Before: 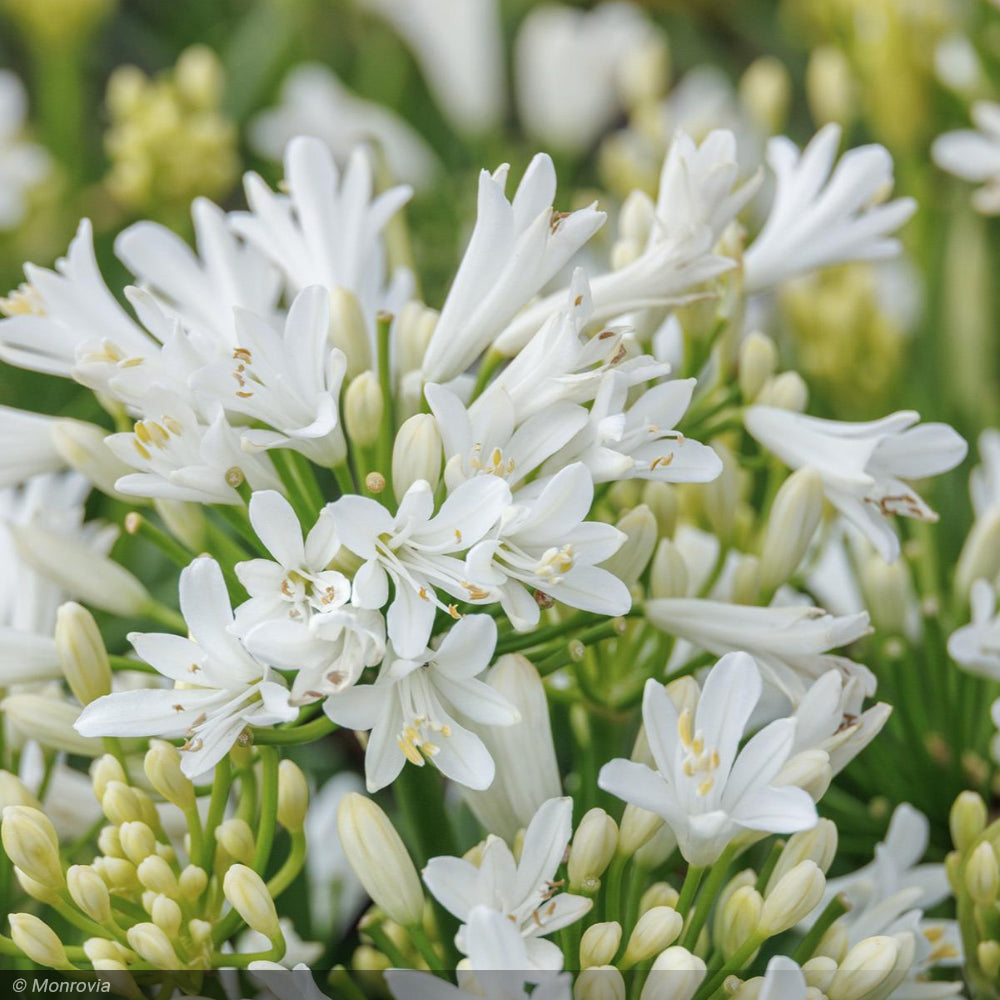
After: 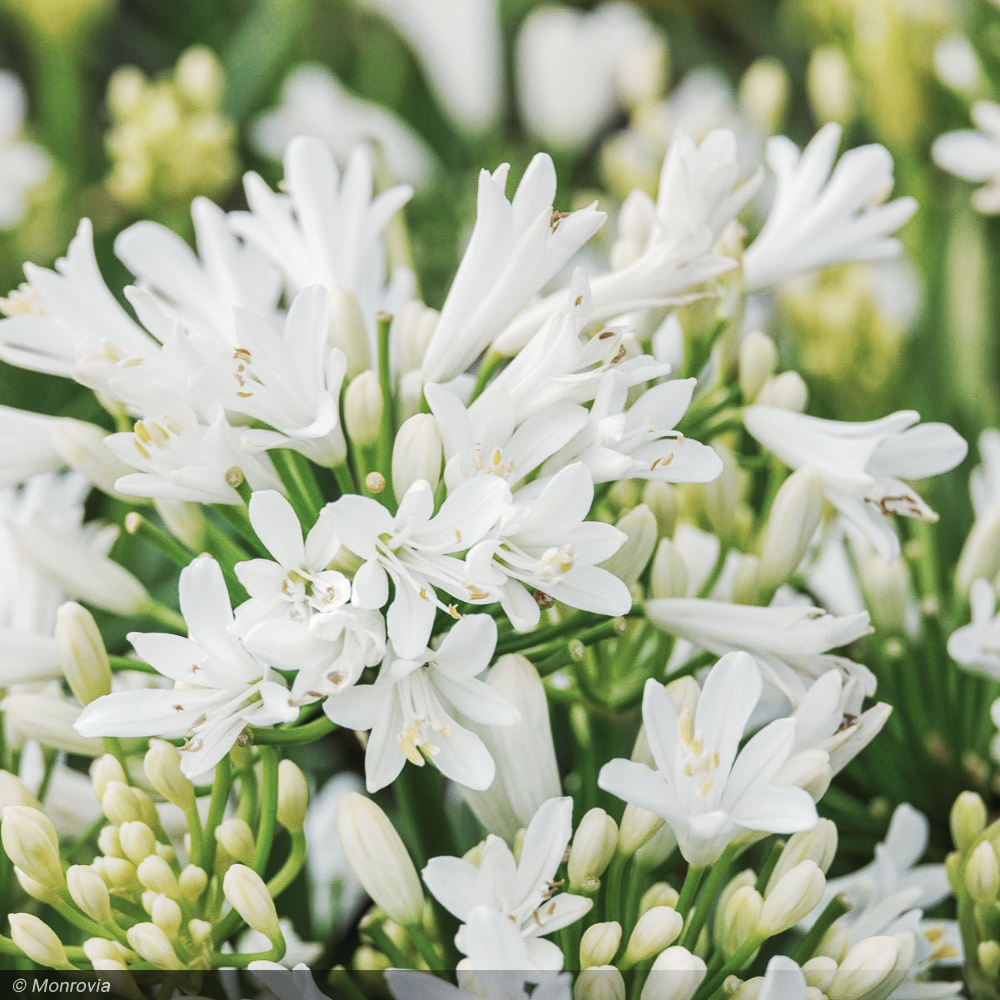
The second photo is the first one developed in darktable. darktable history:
tone curve: curves: ch0 [(0, 0) (0.003, 0.023) (0.011, 0.024) (0.025, 0.026) (0.044, 0.035) (0.069, 0.05) (0.1, 0.071) (0.136, 0.098) (0.177, 0.135) (0.224, 0.172) (0.277, 0.227) (0.335, 0.296) (0.399, 0.372) (0.468, 0.462) (0.543, 0.58) (0.623, 0.697) (0.709, 0.789) (0.801, 0.86) (0.898, 0.918) (1, 1)], preserve colors none
color look up table: target L [94.13, 96, 94.63, 83.34, 77.26, 72.37, 67.51, 56.48, 44.62, 42.75, 37.91, 18.31, 200.28, 89.54, 84.1, 73.65, 67.54, 59.36, 60.47, 52.85, 49.57, 48.7, 44.48, 41.57, 31.05, 16.93, 1.614, 68.53, 69.95, 64.81, 63.05, 56.73, 52.4, 43.08, 32.73, 43.03, 32.82, 26.45, 23.73, 18.16, 17.16, 3.256, 93.48, 86.58, 64.77, 61.9, 61.26, 50.73, 52.53], target a [-17.77, -6.124, -18.66, -43.17, -24.57, -42.23, -10.03, -2.264, -32.79, -7.538, -23.64, -10.38, 0, 2.317, -0.752, 24.96, 9.178, 45.46, 31.39, 56.34, 9.761, 23.87, 44.14, 48.23, 4.347, 26.4, -4.246, 50.92, 17.01, 25.2, 4.492, 69.08, 16.53, 26.21, 45.1, 52.01, 26.9, 47.01, 39.66, 7.893, 30.38, 27.18, -9.57, -35.69, -22.52, -17.62, -29.27, -3.53, -8.78], target b [64.28, 4.655, 25.63, 8.942, 18.73, 43.51, 44.39, 5.978, 27.71, 28.58, 7.622, 4.731, 0, 13.67, 48.04, 16.38, 25.99, 5.411, 50.25, 30.78, 37.28, 17.16, 20.95, 48.94, 3.242, 25.5, 2.455, -29.52, -27.32, -1.879, -13.14, -33.88, -48.07, -19.79, -75.65, -8.779, -55.72, -49.23, -31.82, -27.64, -7.57, -34.26, -4.834, -9.535, -32.25, -21.15, -4.358, -33.89, -11.86], num patches 49
